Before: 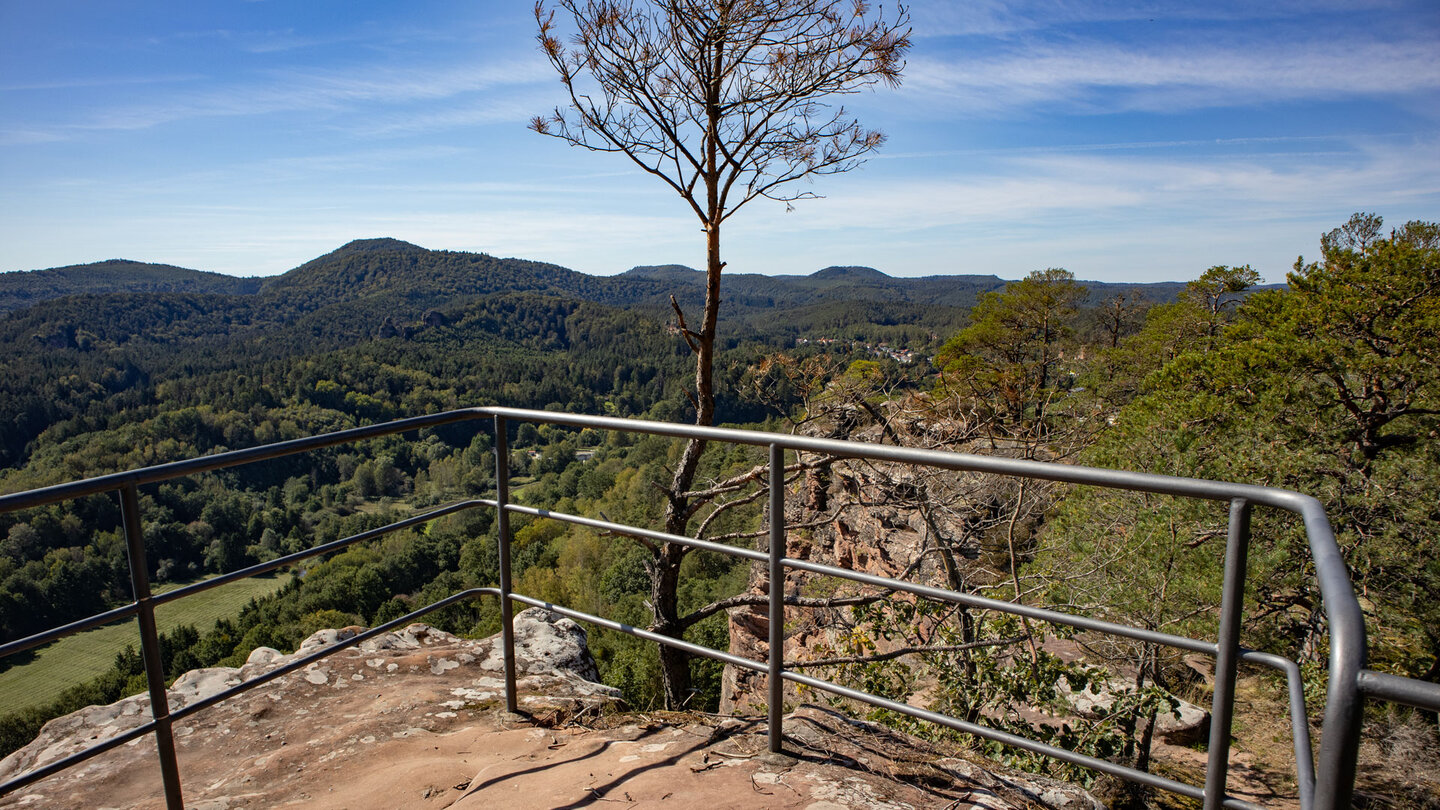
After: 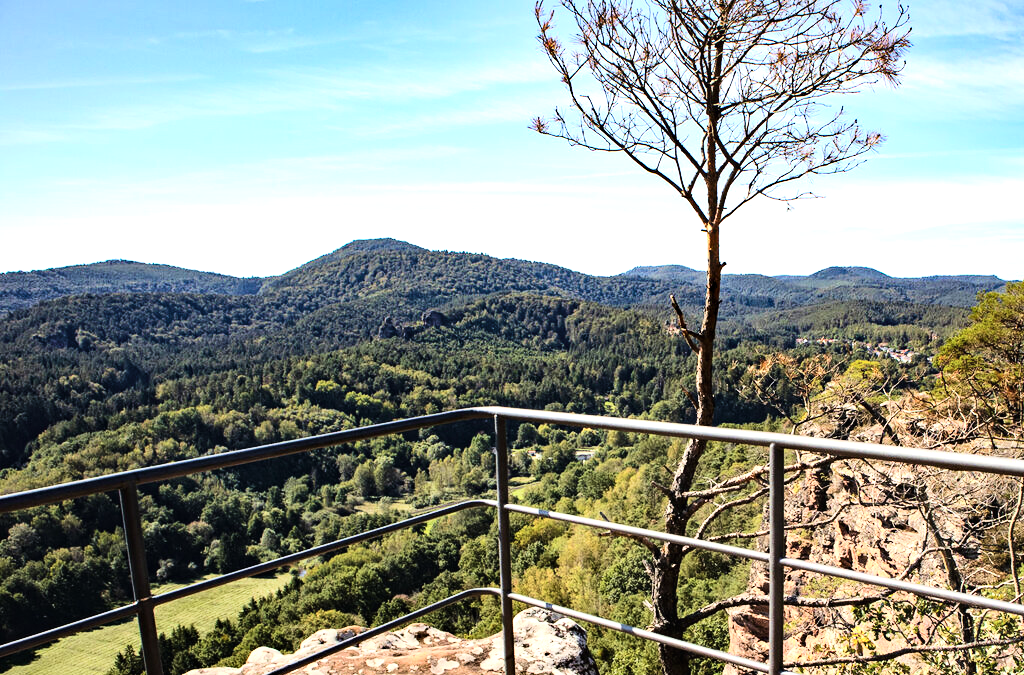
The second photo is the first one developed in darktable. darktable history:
crop: right 28.885%, bottom 16.626%
velvia: on, module defaults
contrast brightness saturation: contrast 0.24, brightness 0.09
haze removal: compatibility mode true, adaptive false
exposure: black level correction -0.002, exposure 1.115 EV, compensate highlight preservation false
tone curve: curves: ch0 [(0.021, 0) (0.104, 0.052) (0.496, 0.526) (0.737, 0.783) (1, 1)], color space Lab, linked channels, preserve colors none
